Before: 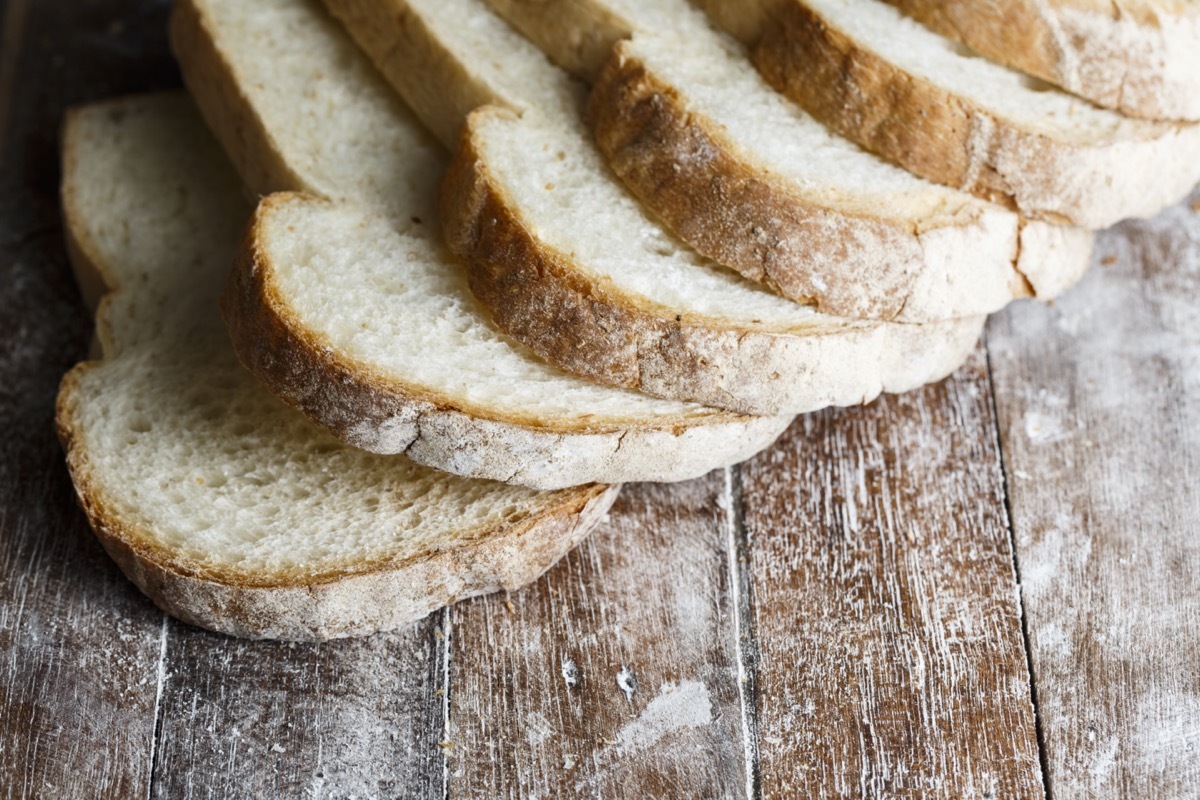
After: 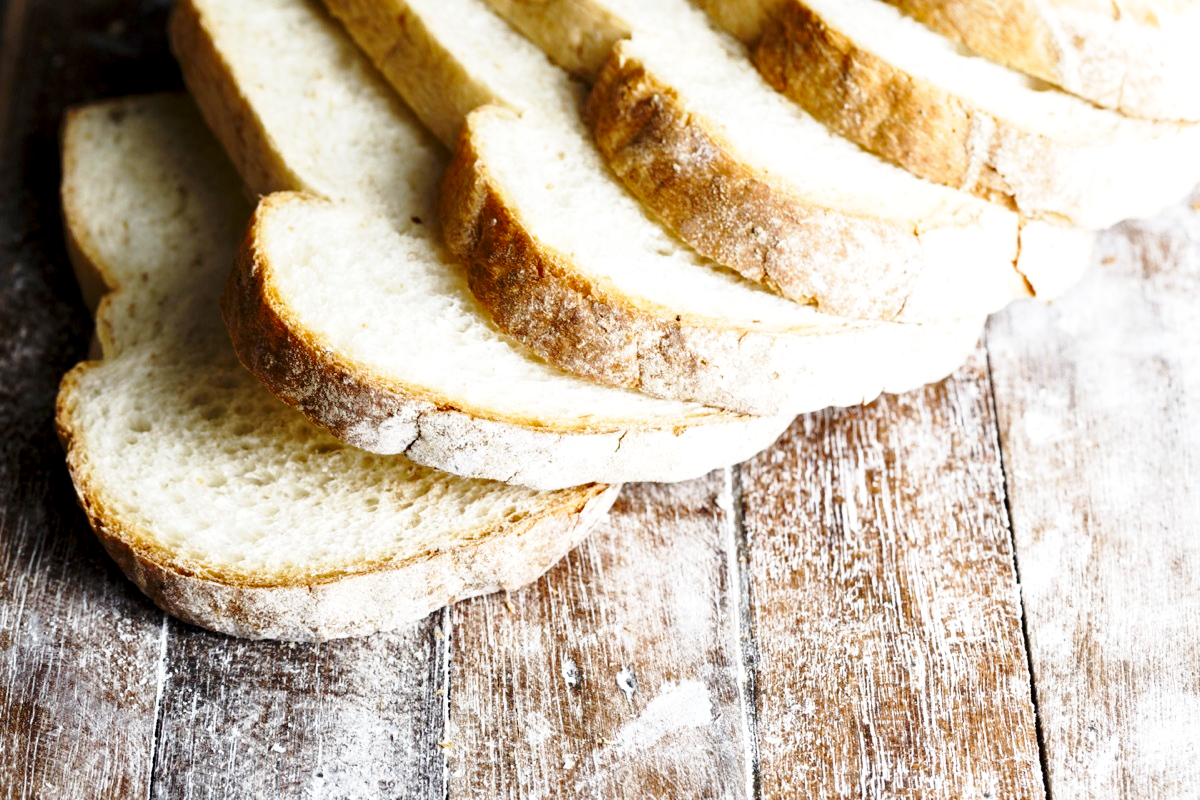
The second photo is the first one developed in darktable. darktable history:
base curve: curves: ch0 [(0, 0) (0.028, 0.03) (0.121, 0.232) (0.46, 0.748) (0.859, 0.968) (1, 1)], preserve colors none
exposure: black level correction 0.005, exposure 0.417 EV, compensate highlight preservation false
